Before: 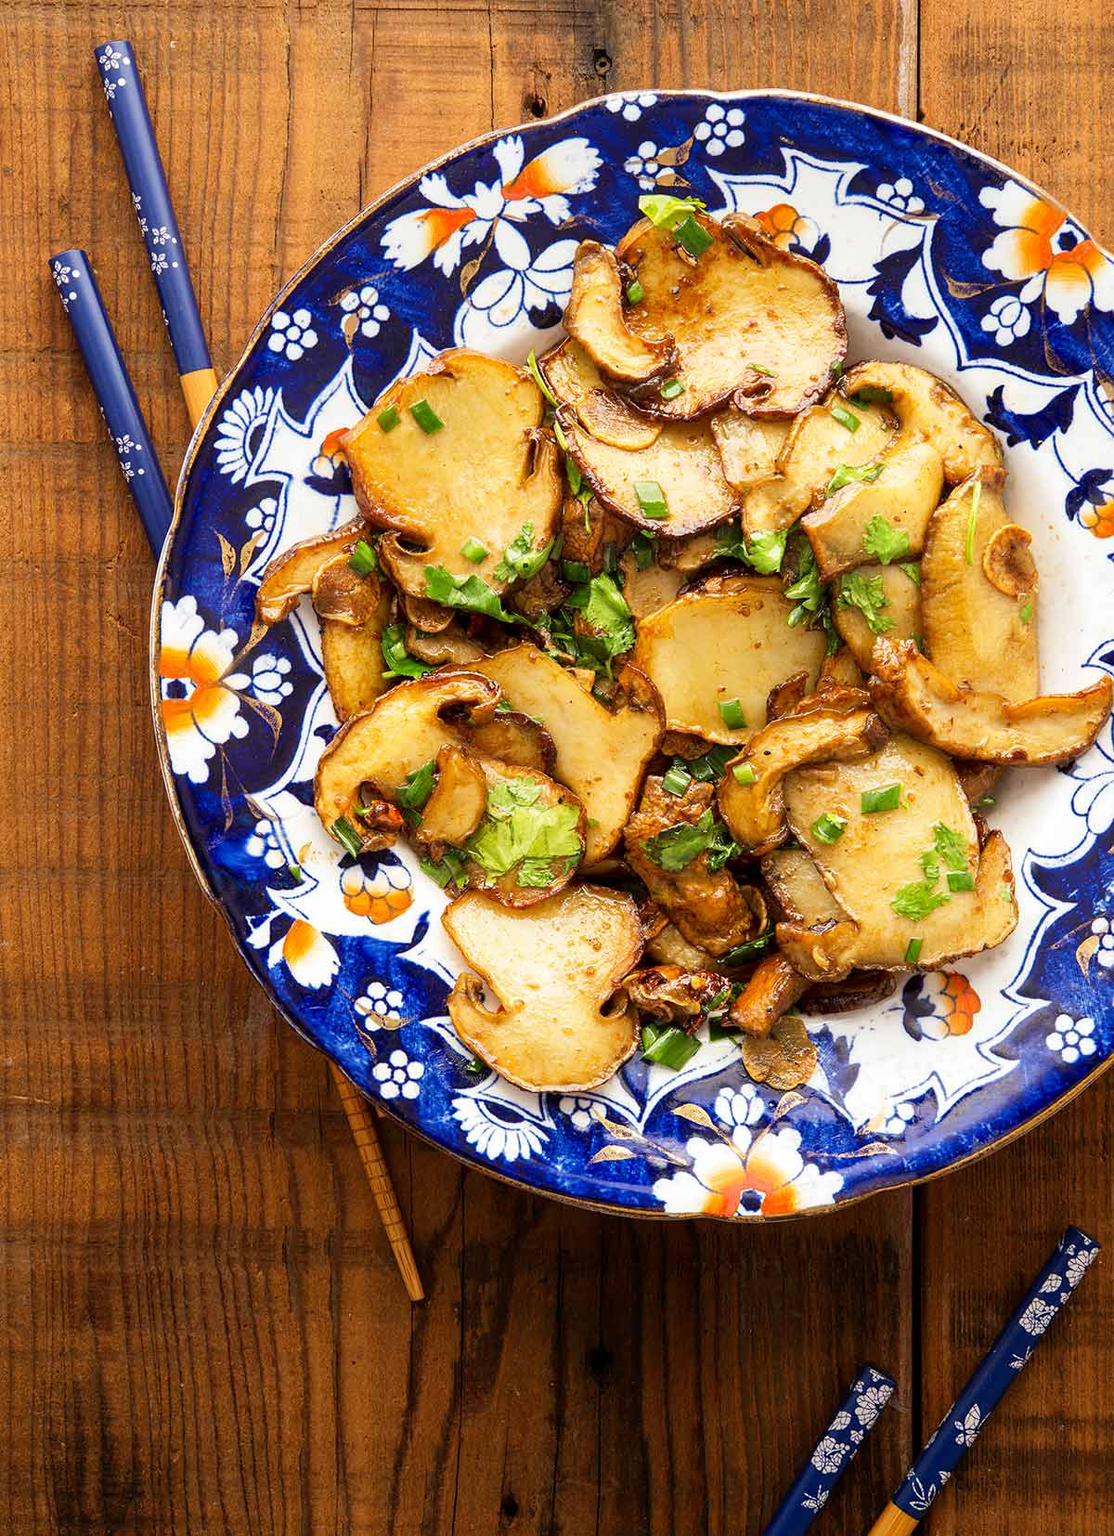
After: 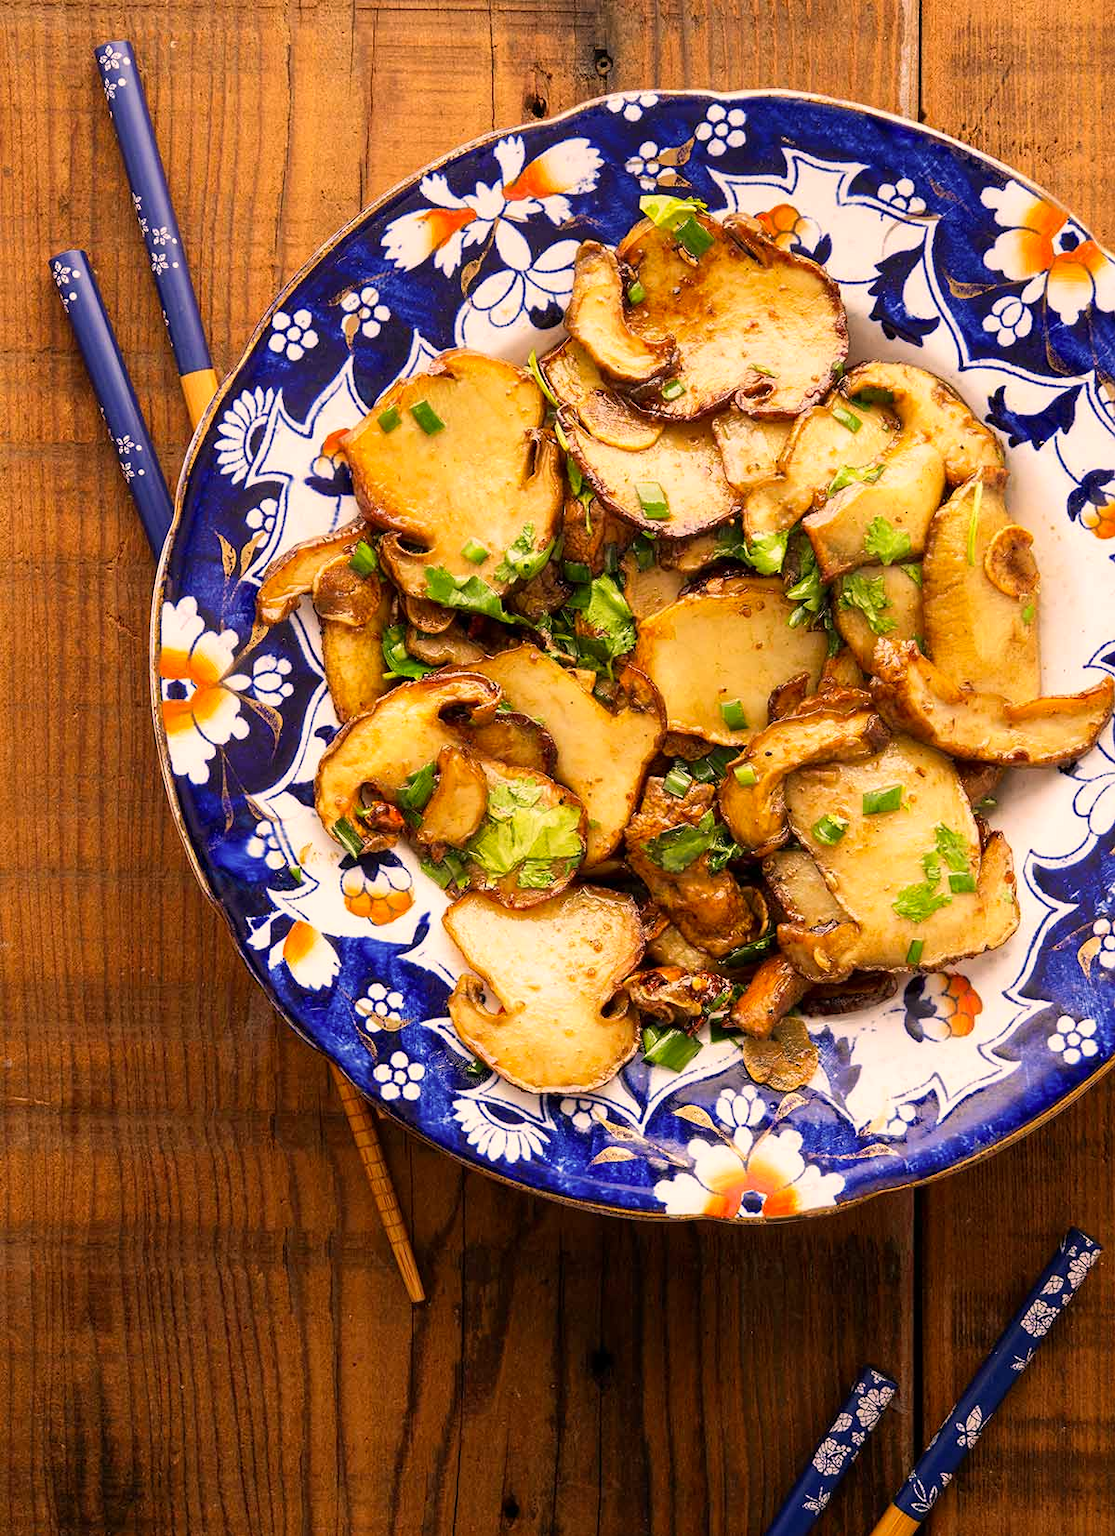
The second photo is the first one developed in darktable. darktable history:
color correction: highlights a* 12.09, highlights b* 11.8
crop: bottom 0.076%
